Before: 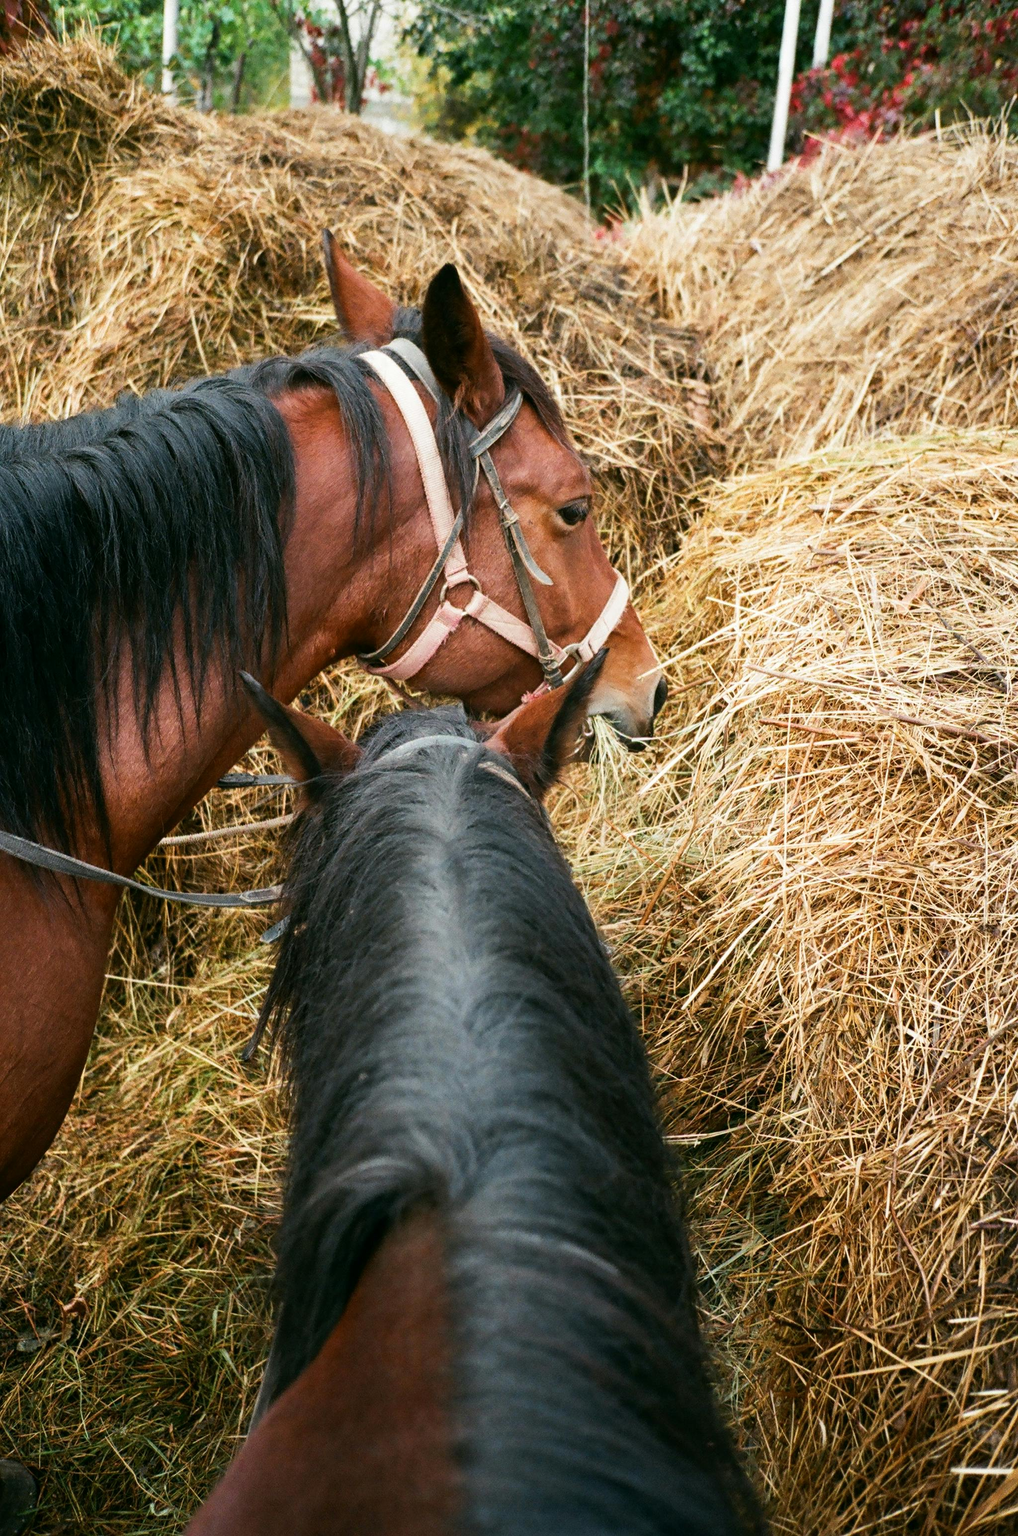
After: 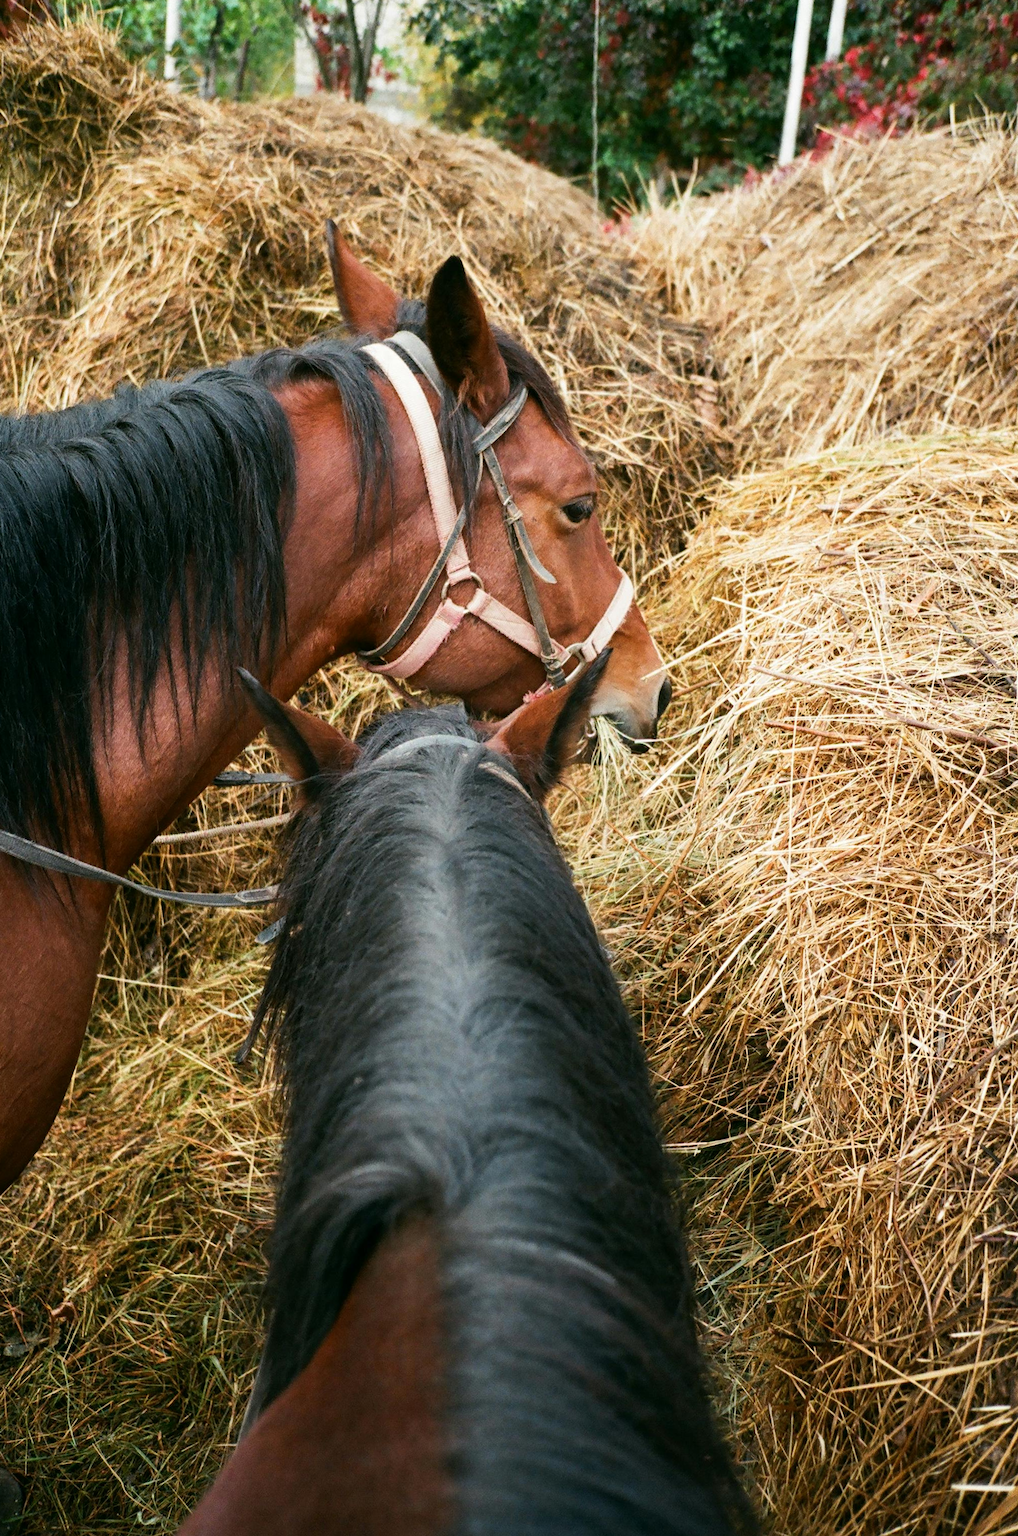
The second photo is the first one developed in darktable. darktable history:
crop and rotate: angle -0.593°
